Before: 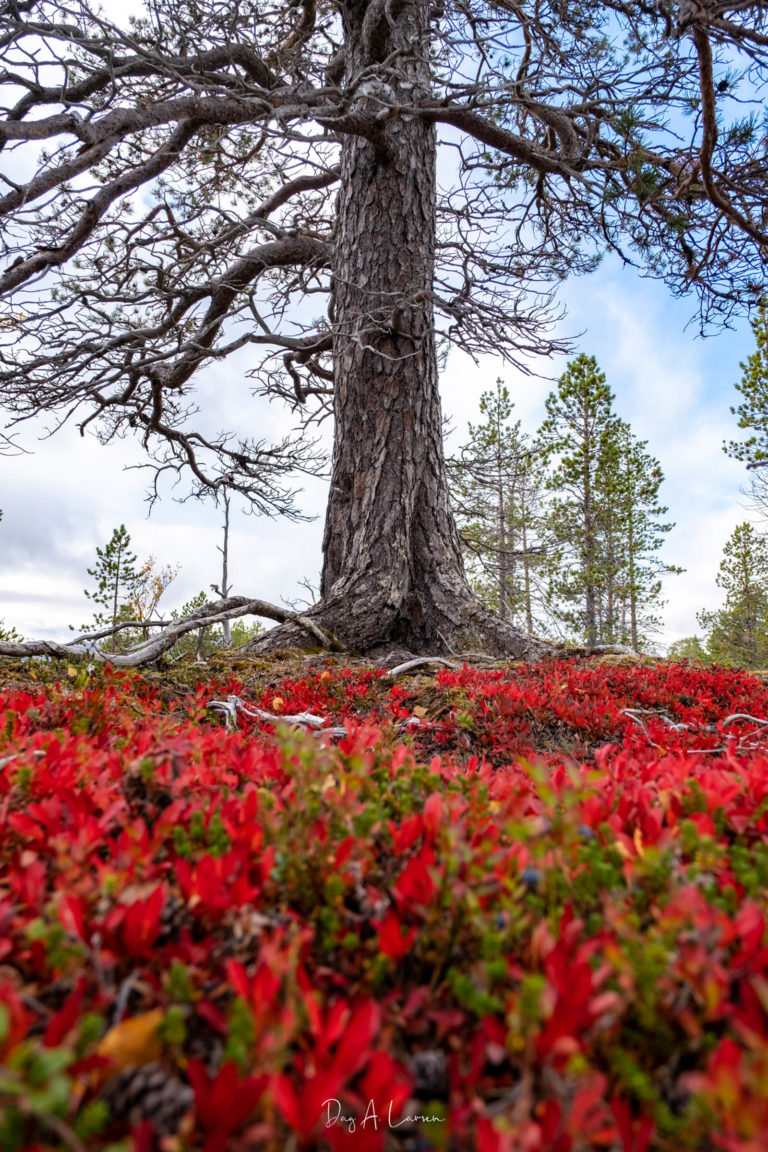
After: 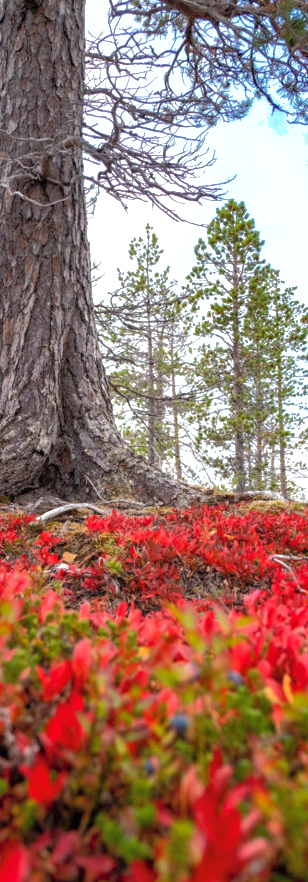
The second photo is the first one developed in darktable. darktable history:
crop: left 45.721%, top 13.393%, right 14.118%, bottom 10.01%
exposure: exposure 0.64 EV, compensate highlight preservation false
shadows and highlights: shadows 60, highlights -60
